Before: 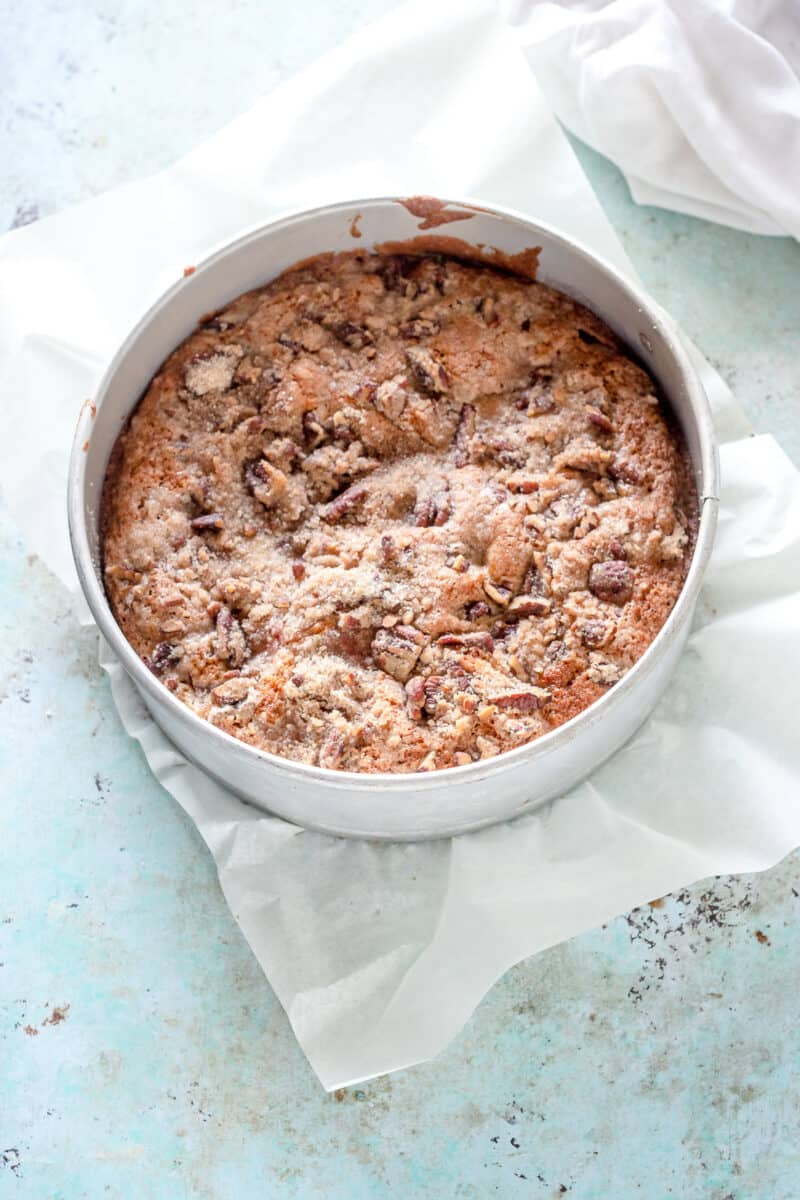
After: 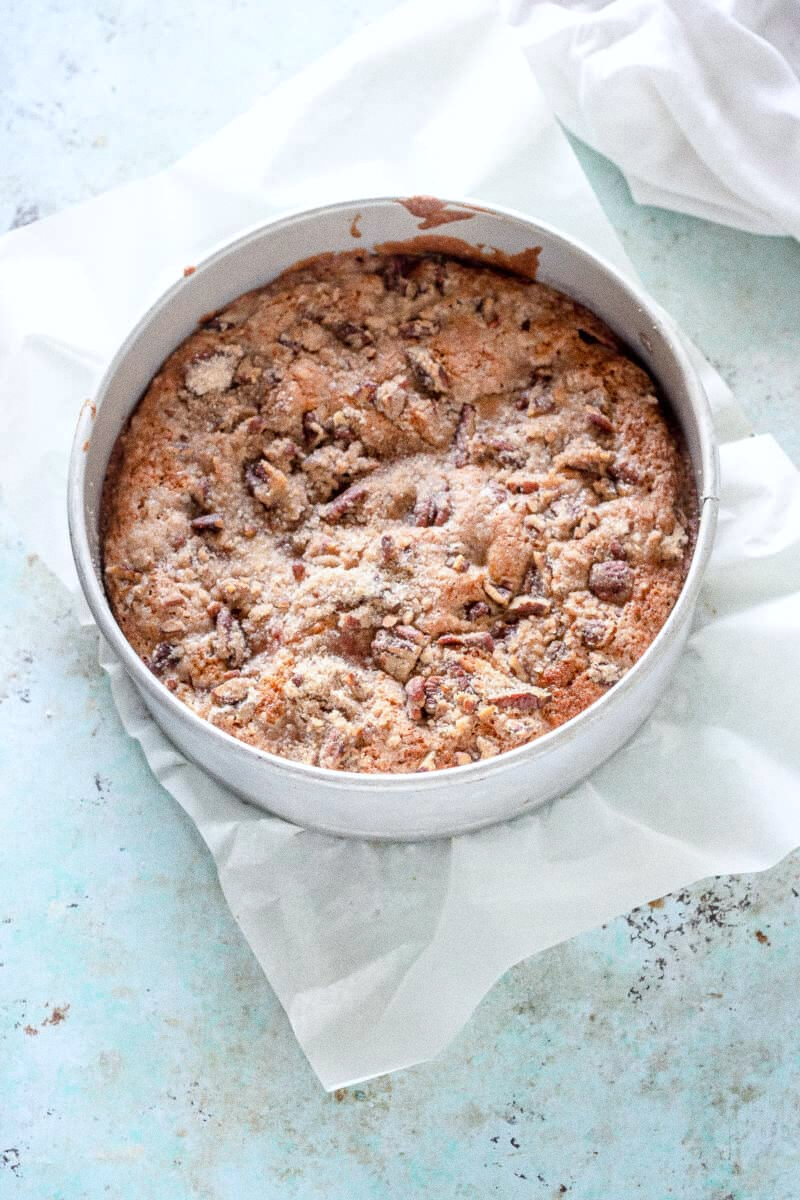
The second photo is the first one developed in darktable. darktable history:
white balance: red 0.988, blue 1.017
grain: coarseness 0.47 ISO
